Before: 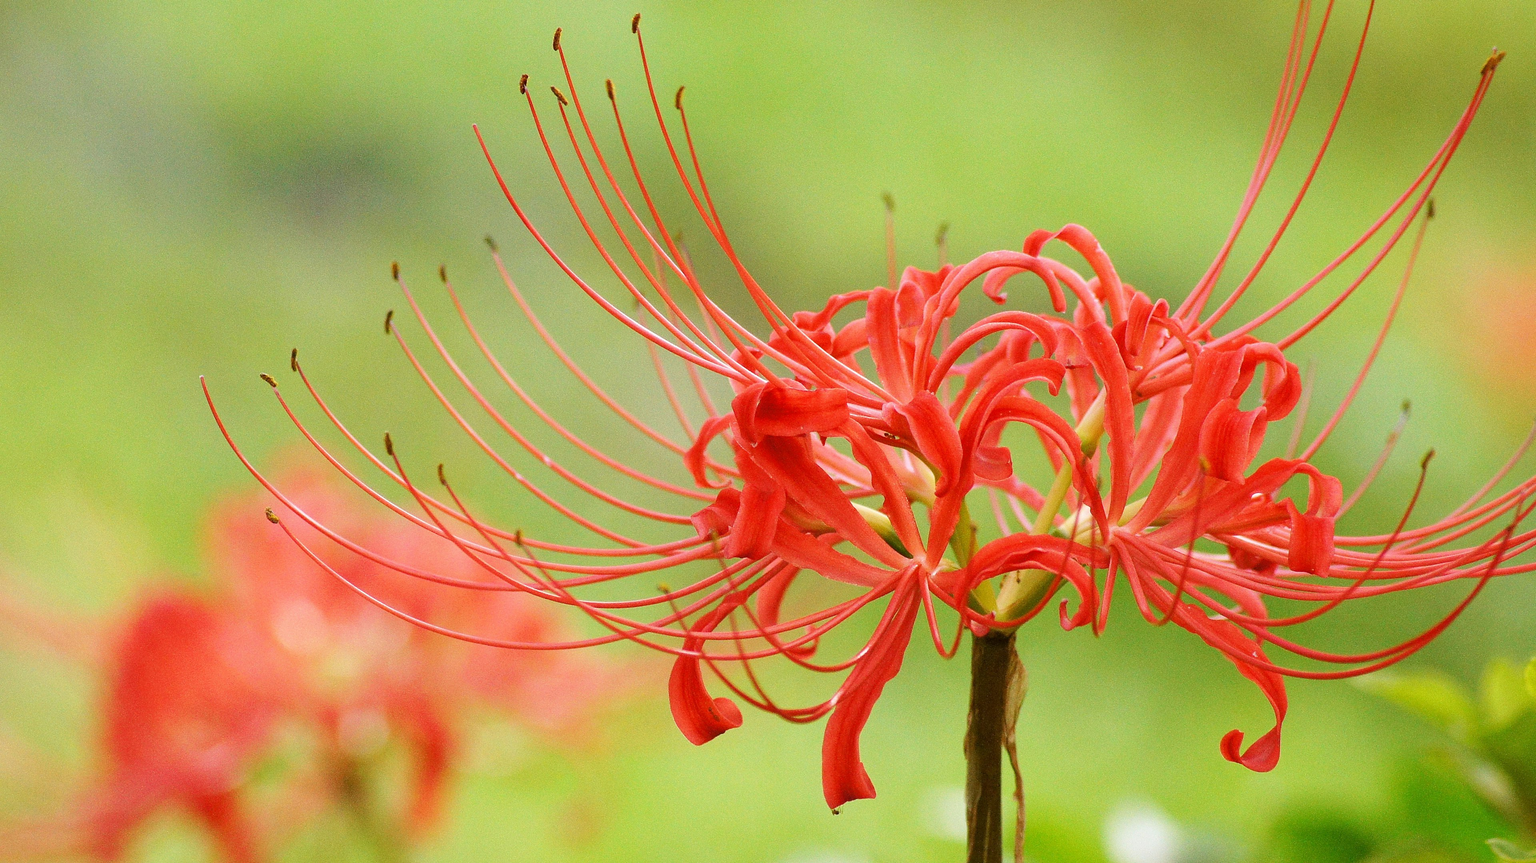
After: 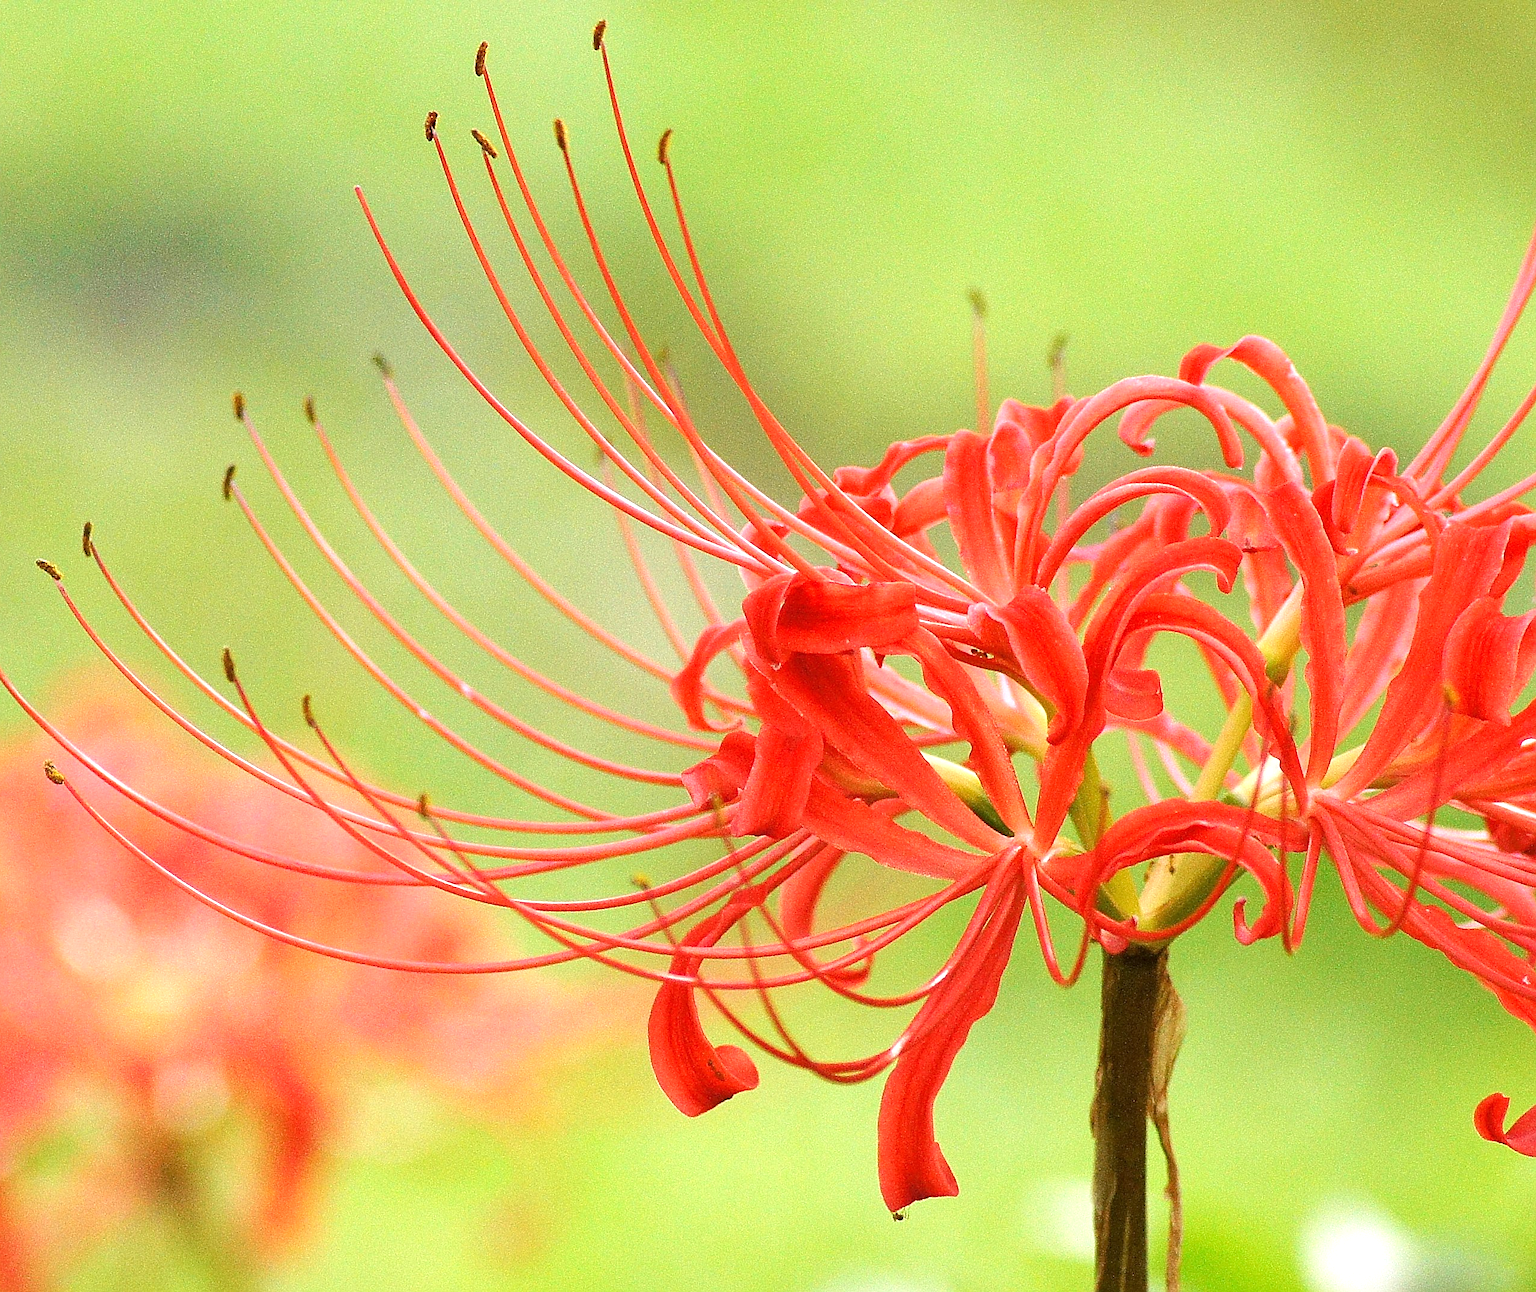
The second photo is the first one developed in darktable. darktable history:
exposure: black level correction 0, exposure 0.498 EV, compensate highlight preservation false
sharpen: on, module defaults
crop: left 15.389%, right 17.827%
